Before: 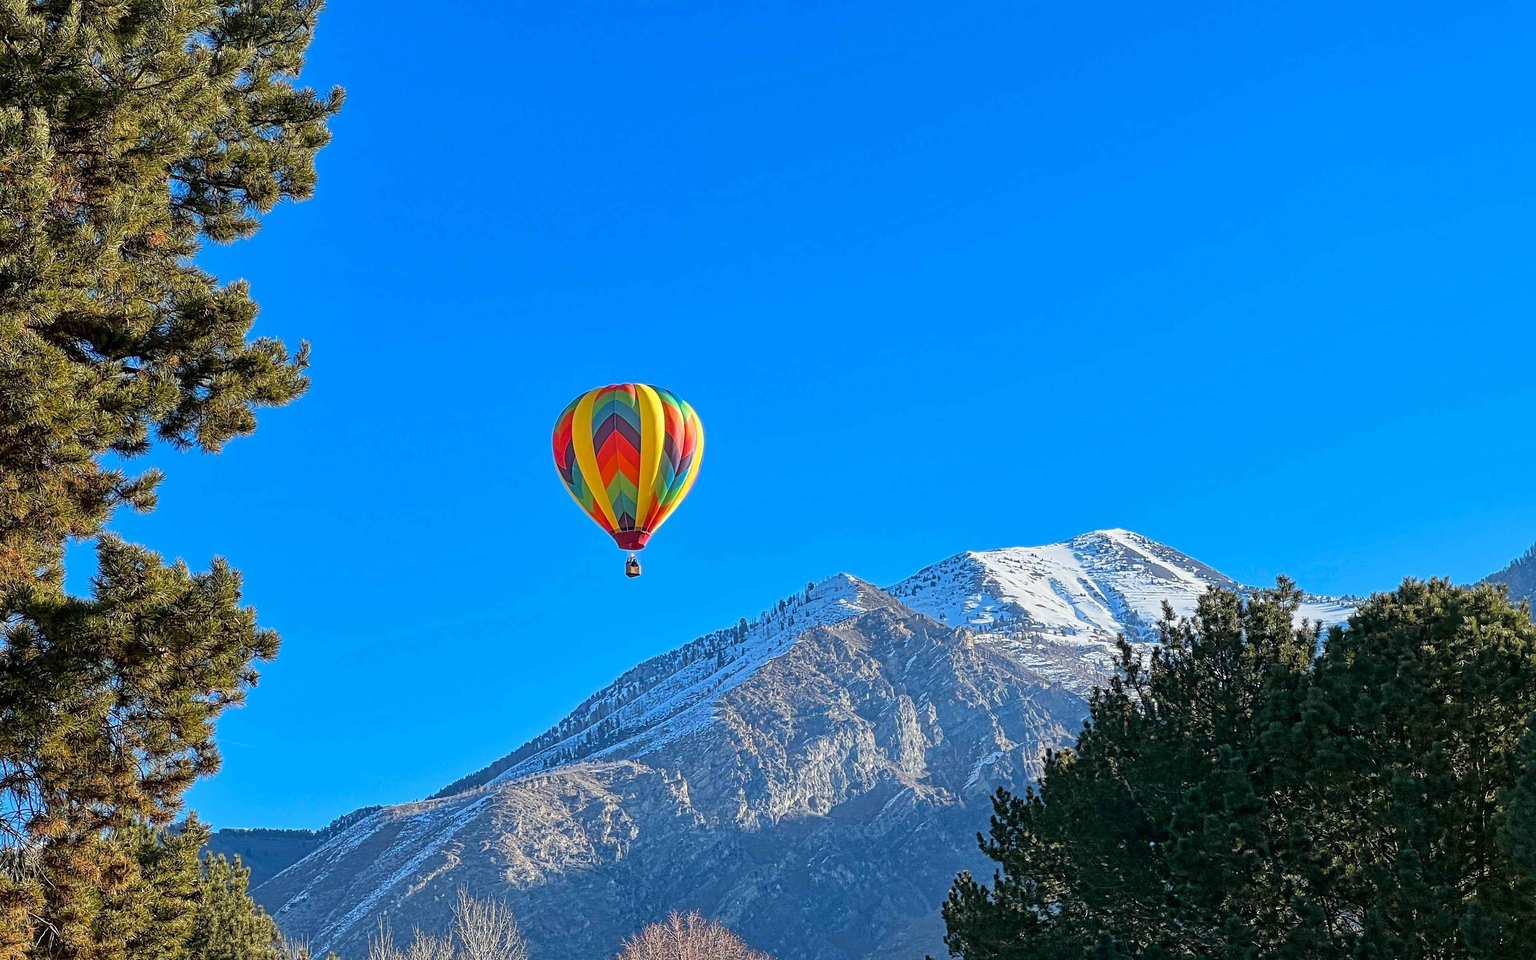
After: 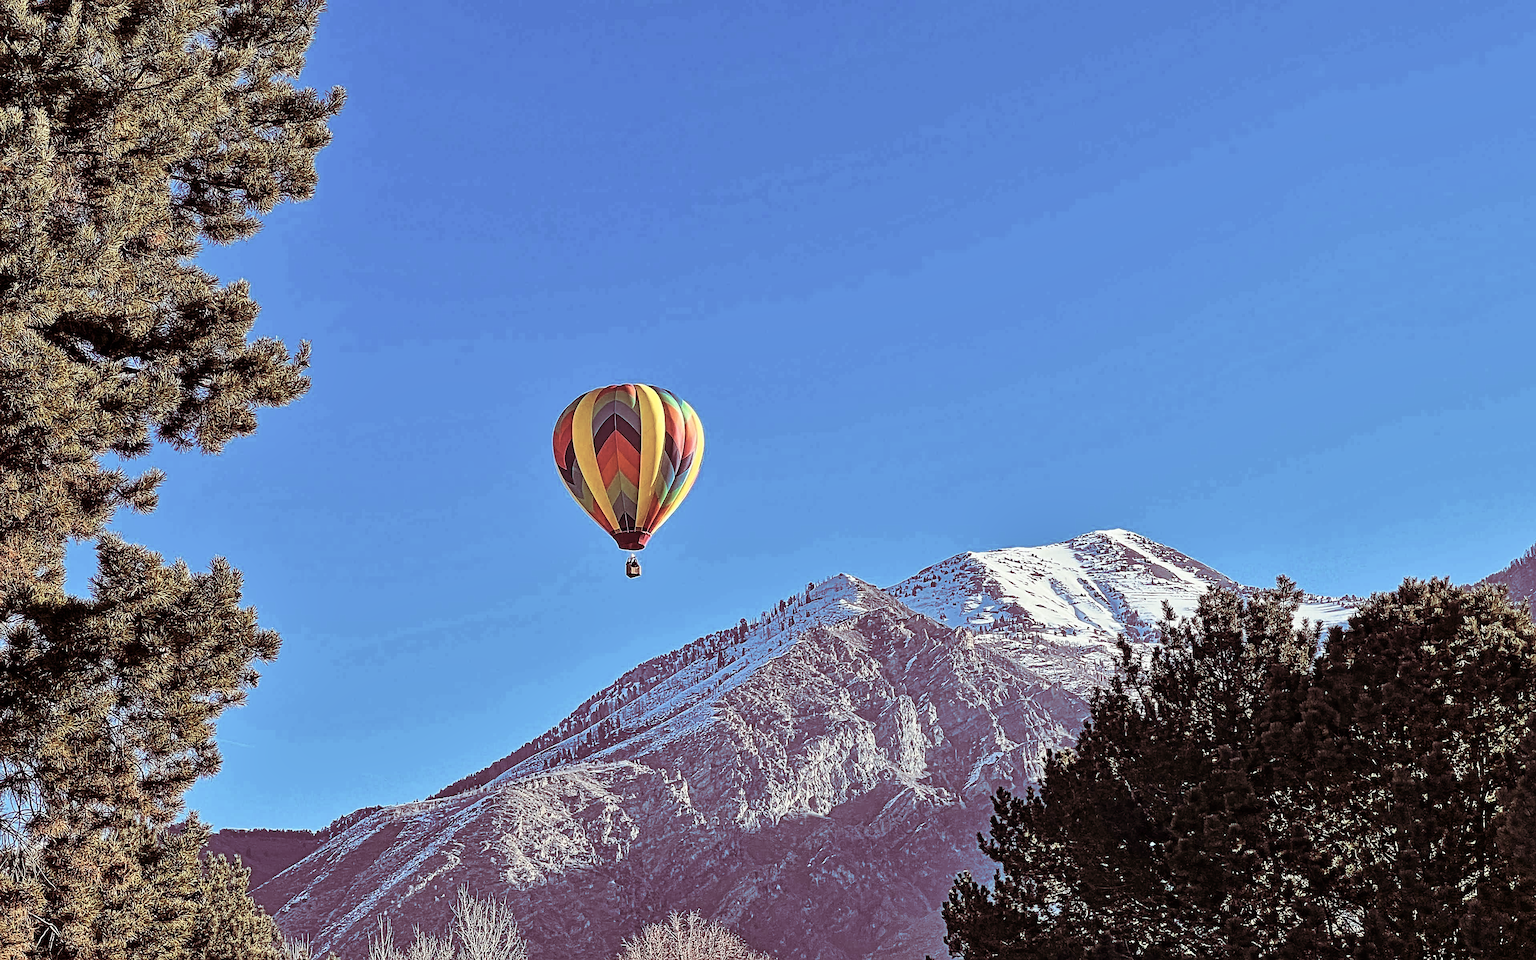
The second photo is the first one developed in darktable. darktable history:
sharpen: on, module defaults
shadows and highlights: highlights color adjustment 0%, low approximation 0.01, soften with gaussian
contrast brightness saturation: contrast 0.25, saturation -0.31
split-toning: on, module defaults
